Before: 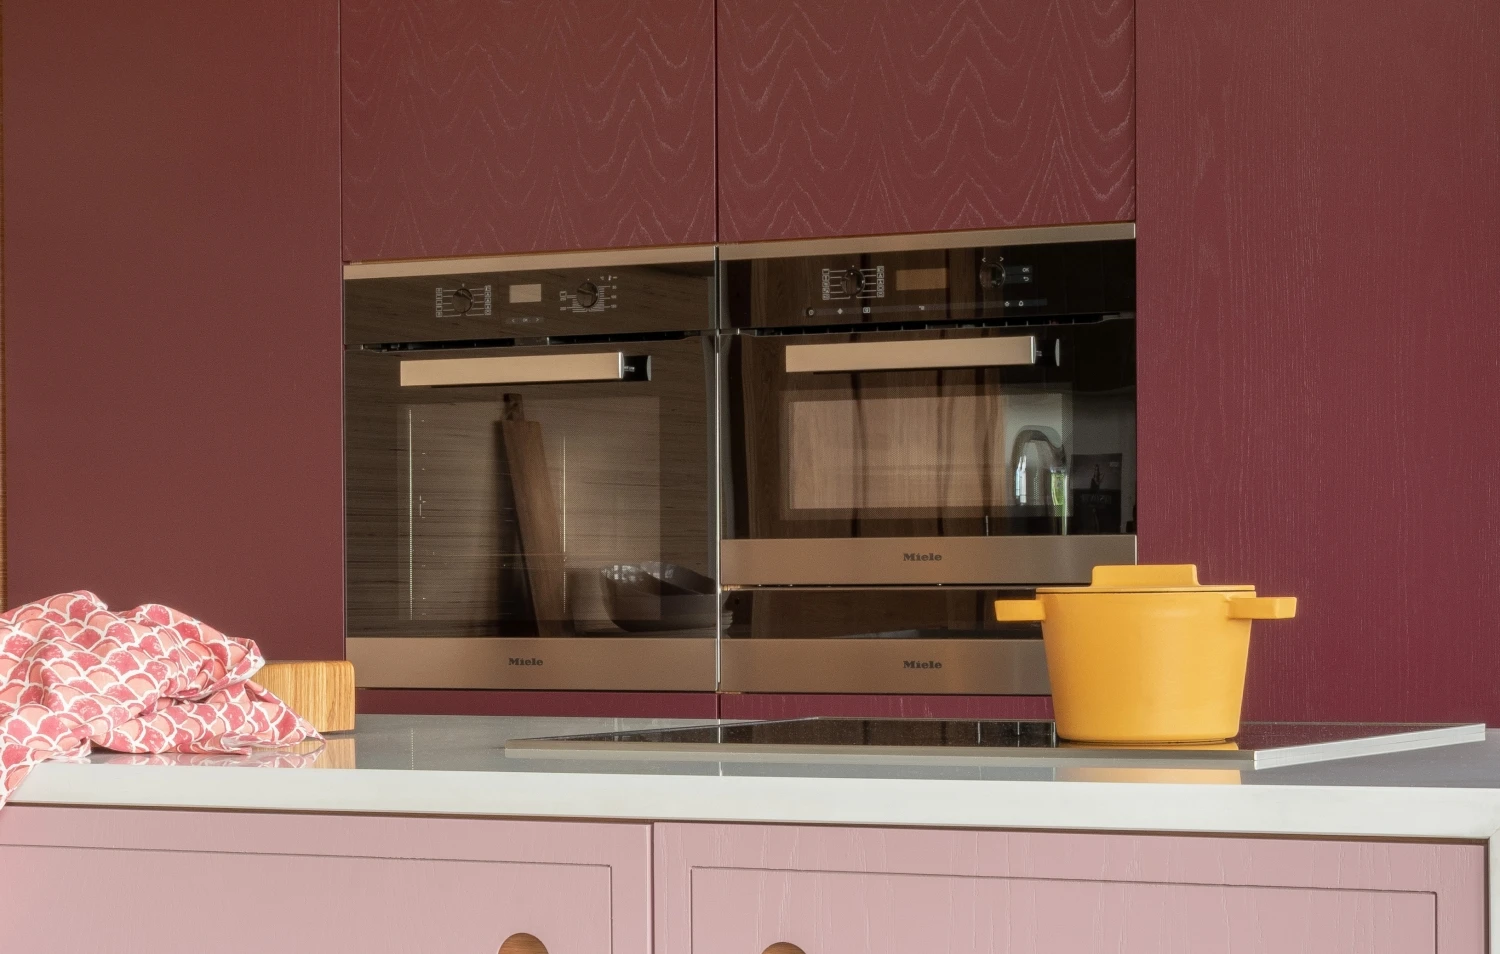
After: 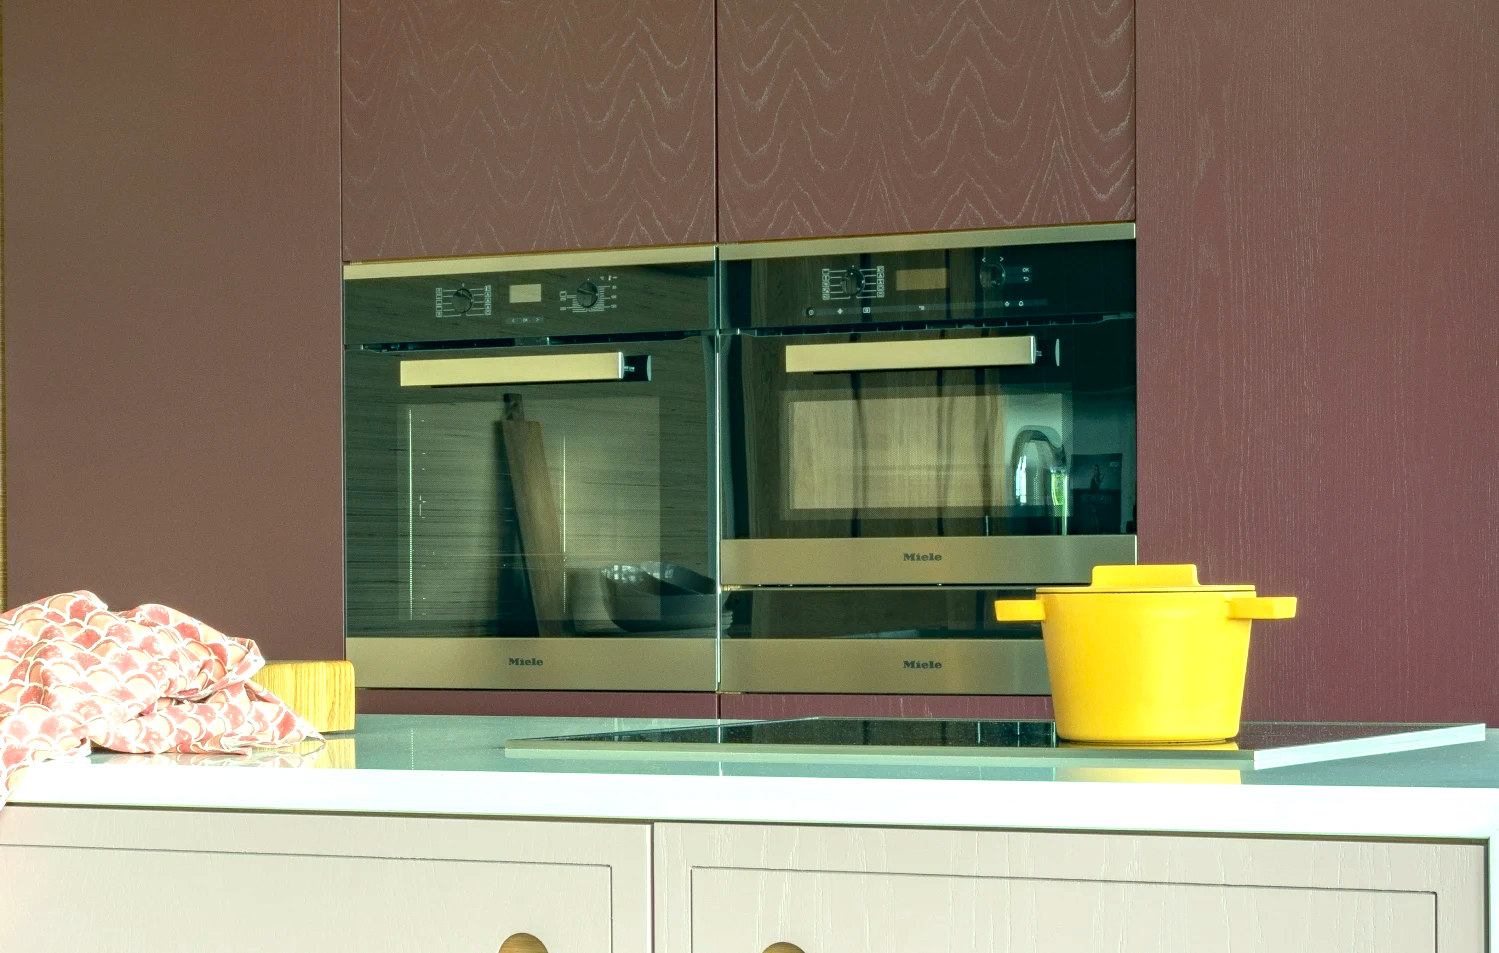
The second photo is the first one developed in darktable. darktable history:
haze removal: compatibility mode true, adaptive false
white balance: red 0.974, blue 1.044
color correction: highlights a* -20.08, highlights b* 9.8, shadows a* -20.4, shadows b* -10.76
exposure: black level correction 0, exposure 0.953 EV, compensate exposure bias true, compensate highlight preservation false
